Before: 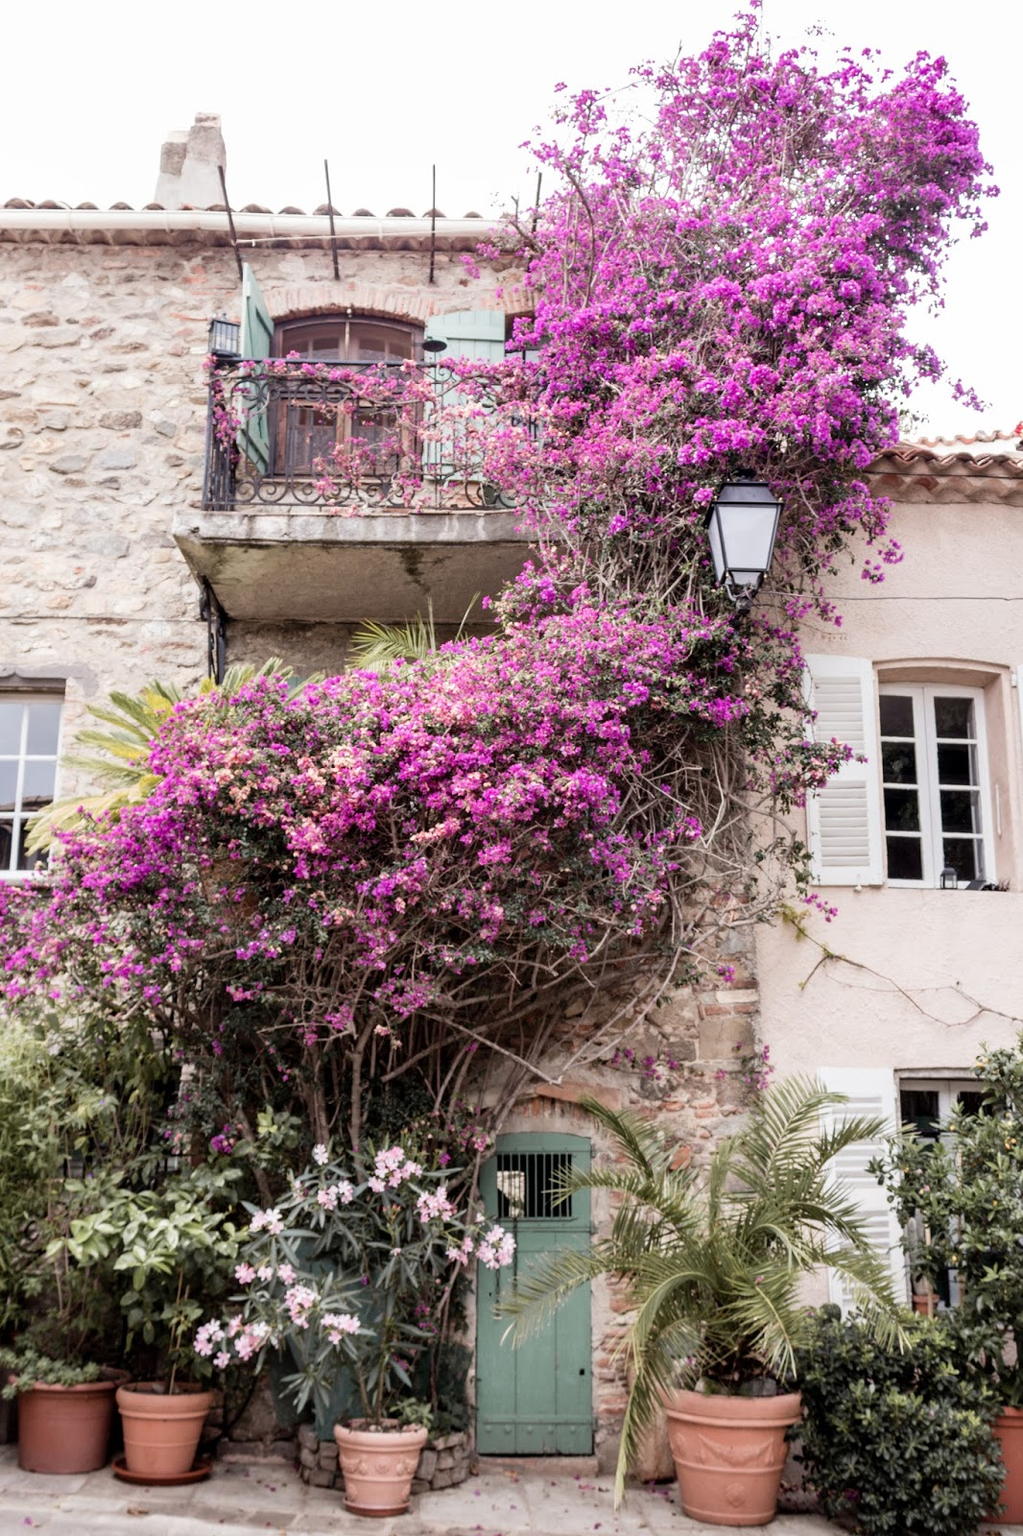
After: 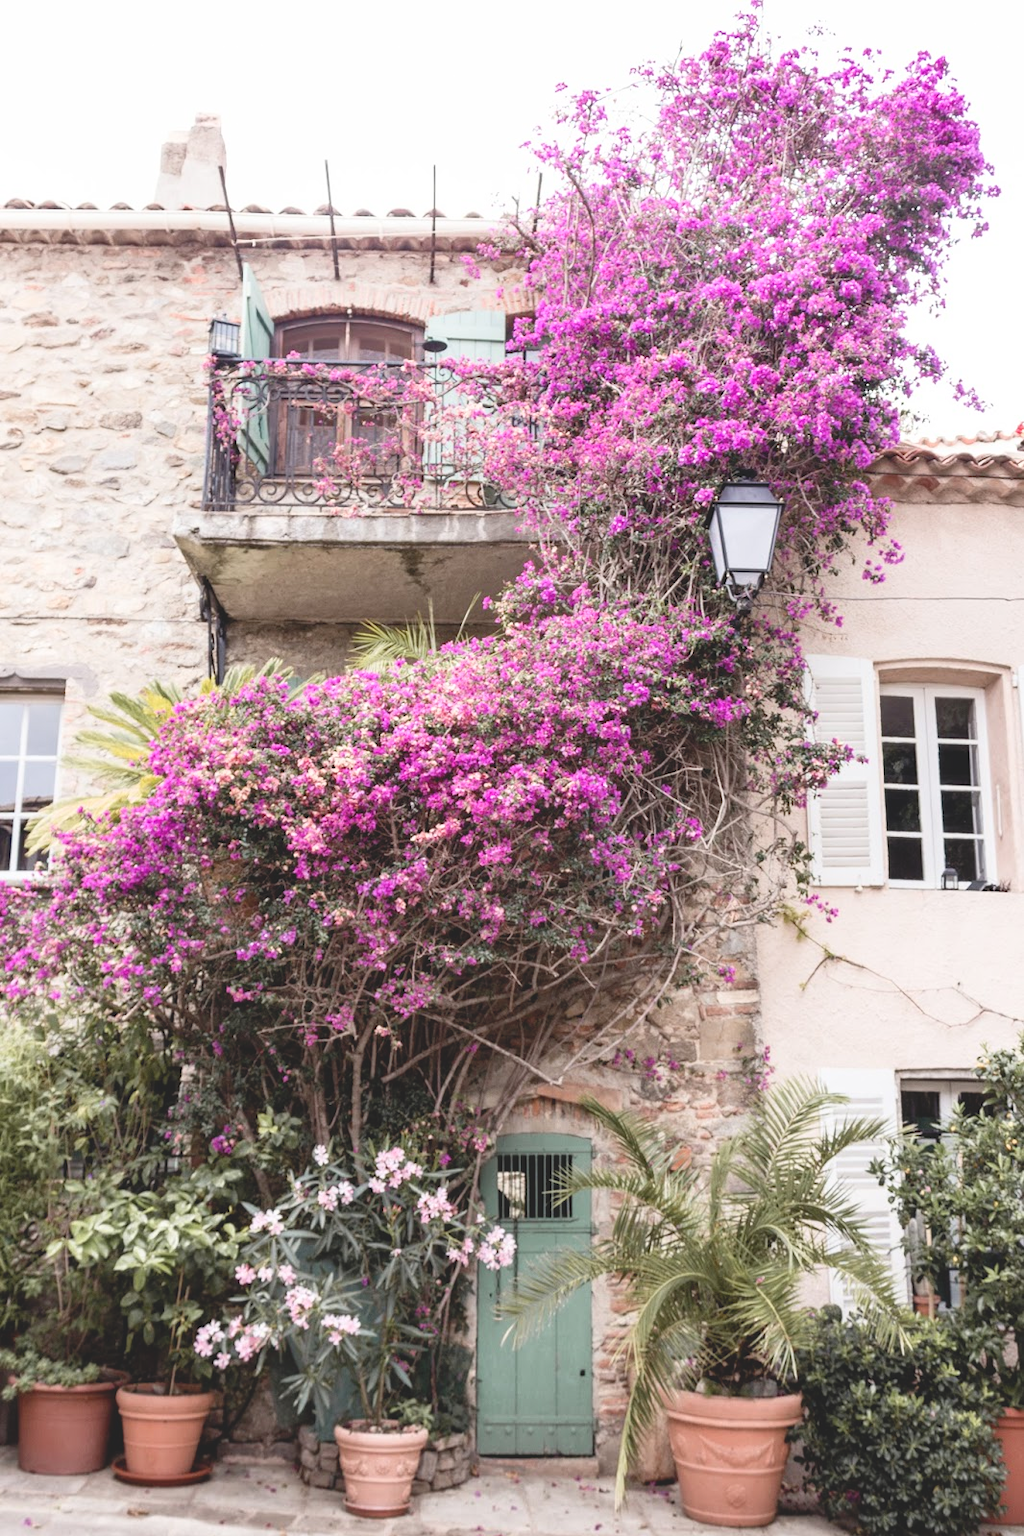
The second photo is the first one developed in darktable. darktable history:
crop: bottom 0.058%
shadows and highlights: shadows 1.86, highlights 41.42
contrast brightness saturation: contrast 0.042, saturation 0.159
tone curve: curves: ch0 [(0, 0.137) (1, 1)], preserve colors none
